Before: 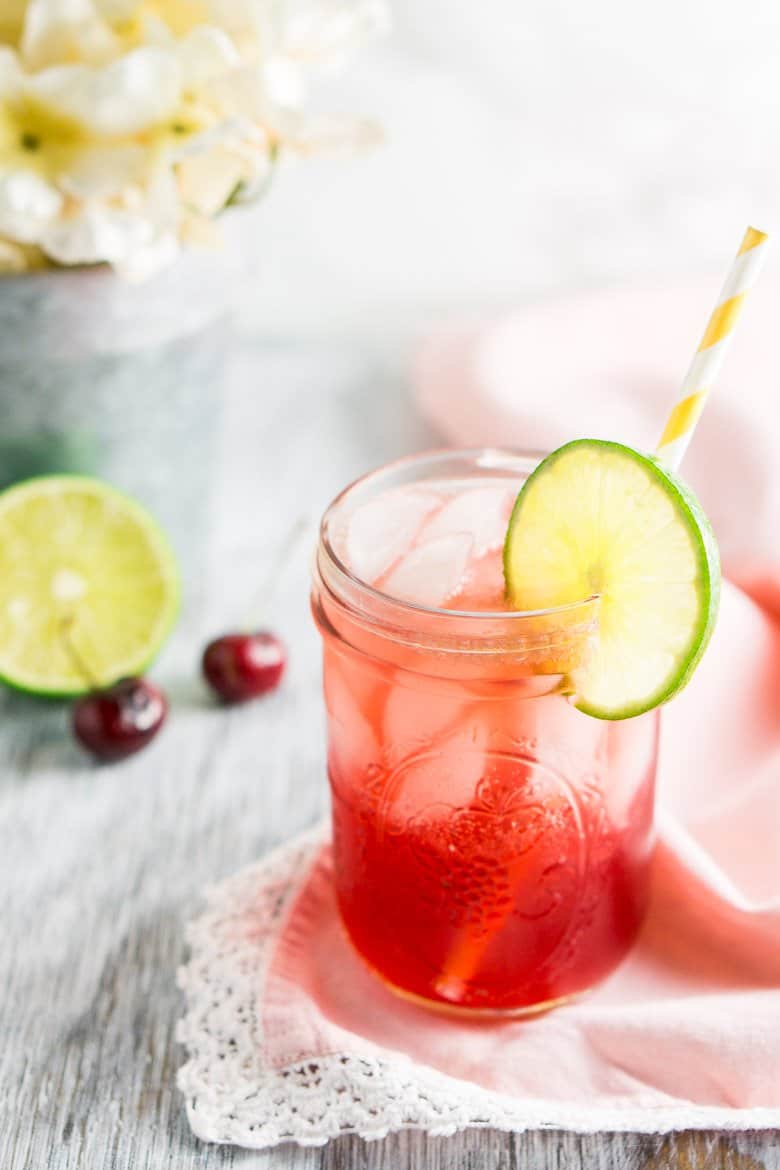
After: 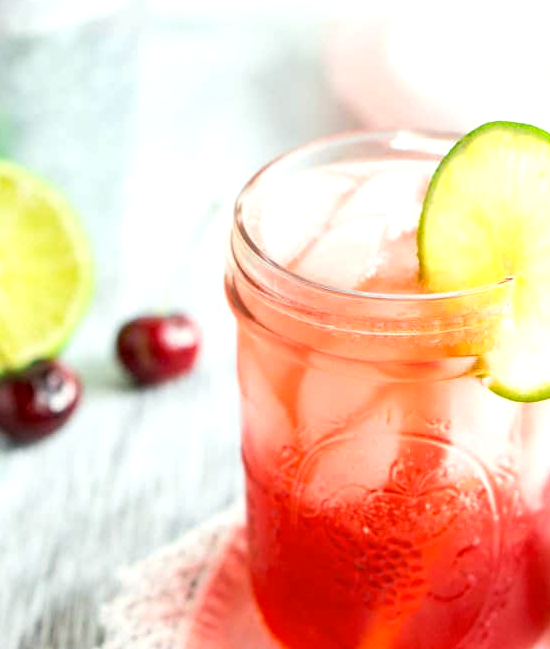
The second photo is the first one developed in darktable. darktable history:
haze removal: compatibility mode true, adaptive false
color calibration: illuminant Planckian (black body), x 0.351, y 0.352, temperature 4831.19 K
exposure: exposure 0.406 EV, compensate highlight preservation false
crop: left 11.107%, top 27.193%, right 18.281%, bottom 17.28%
